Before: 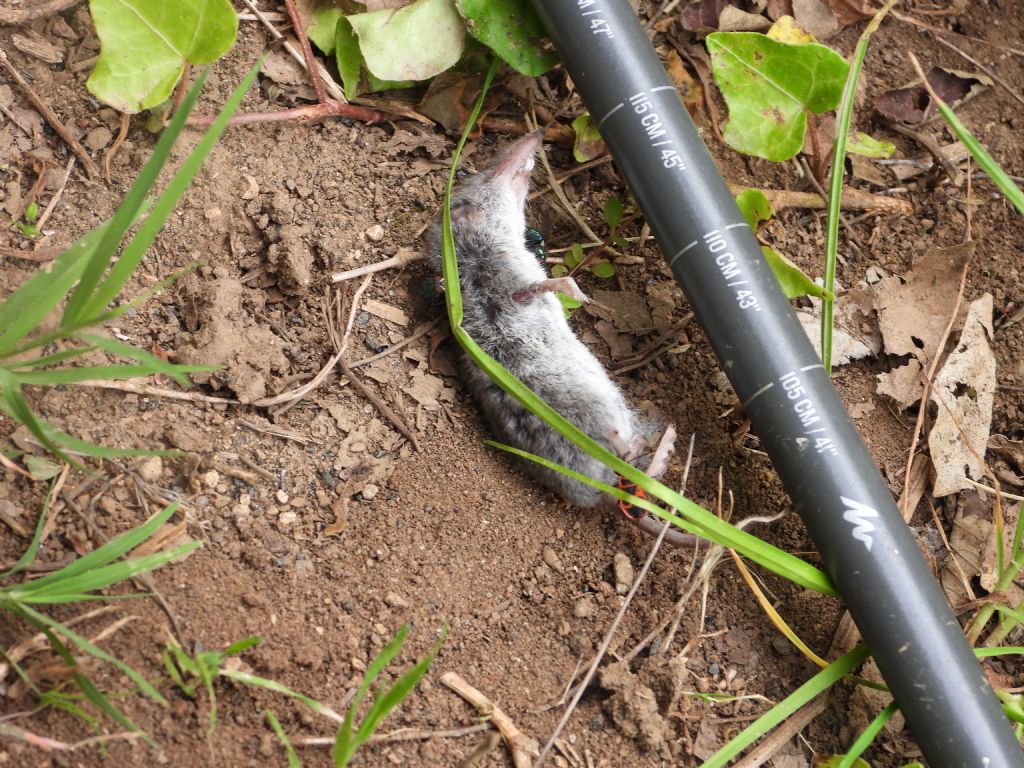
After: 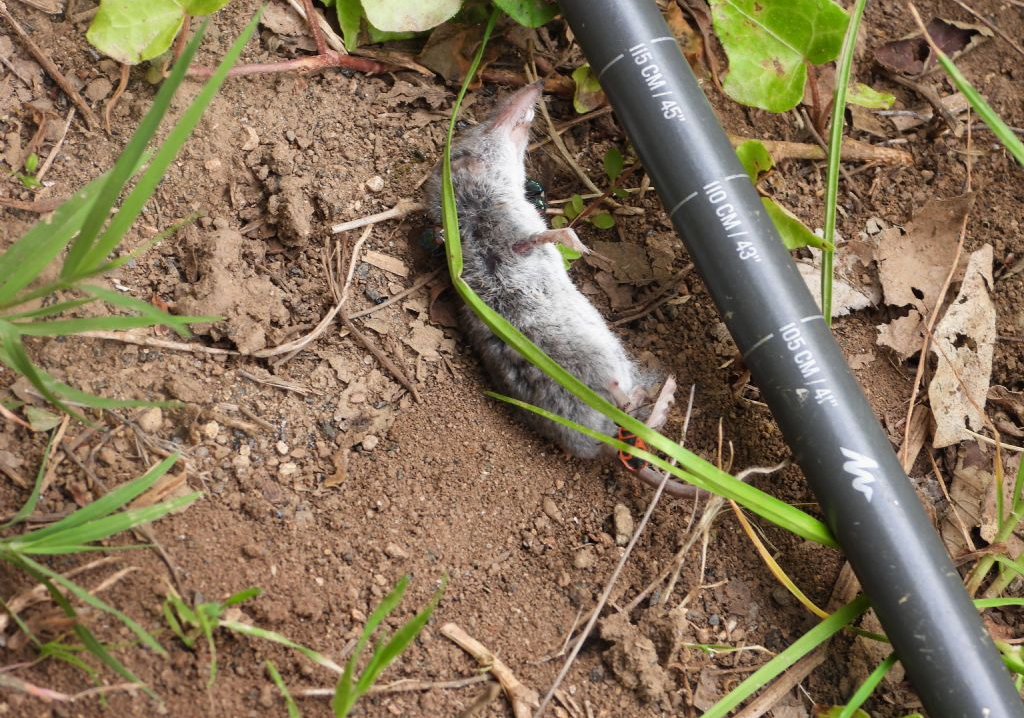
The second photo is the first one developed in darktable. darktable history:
exposure: exposure -0.065 EV, compensate highlight preservation false
crop and rotate: top 6.396%
